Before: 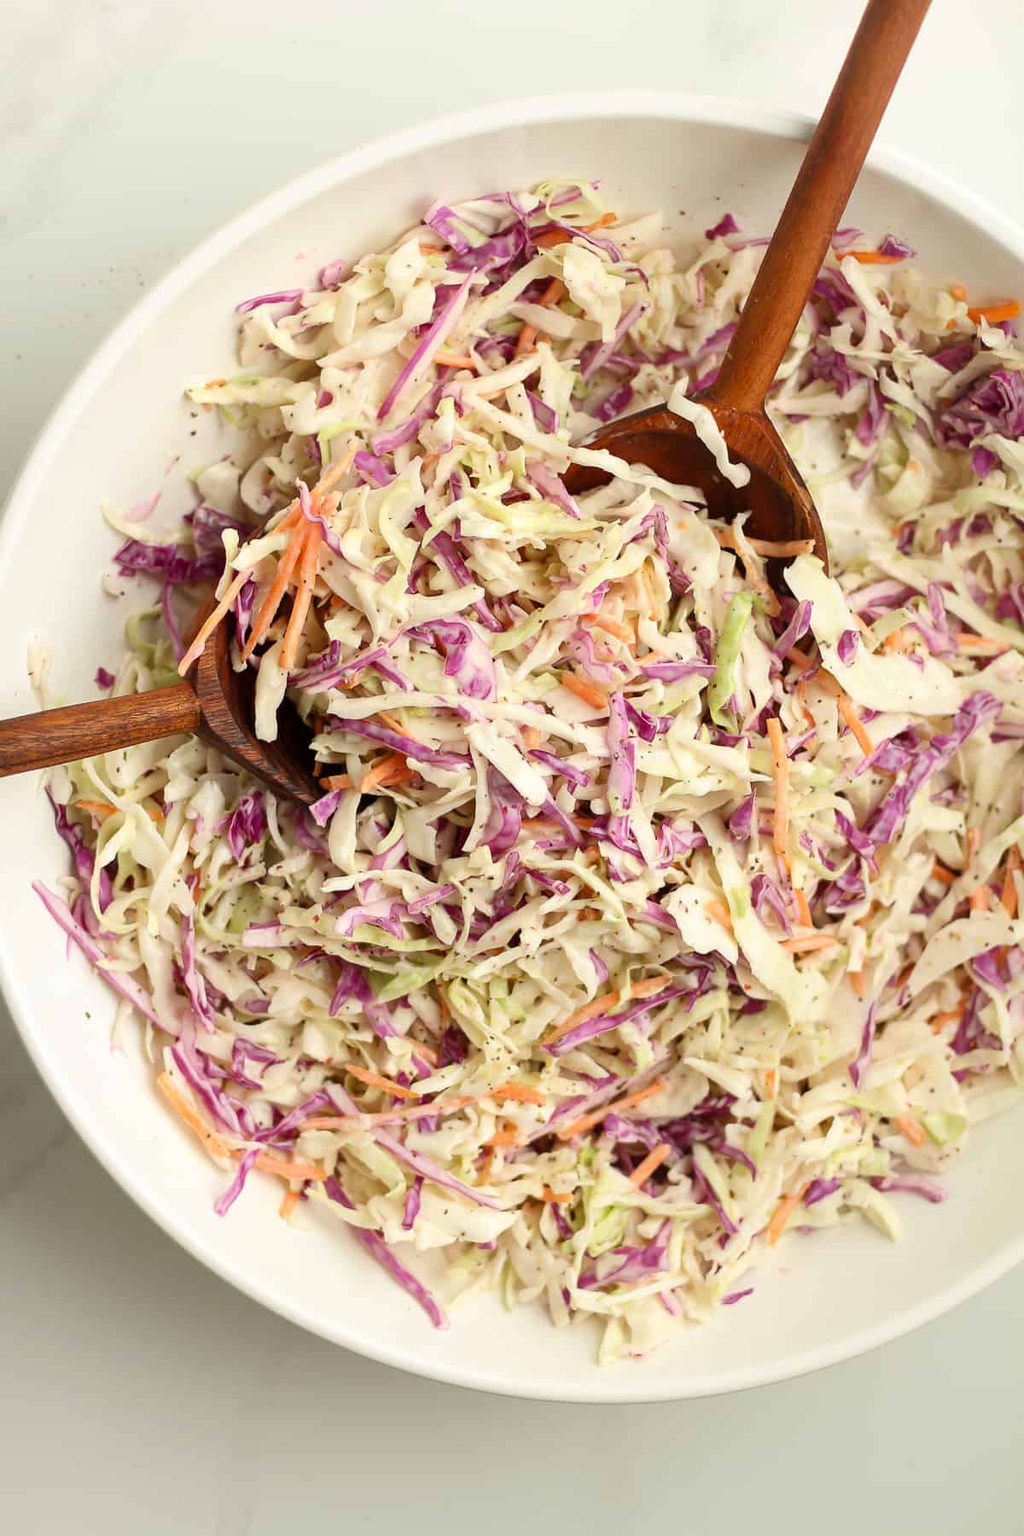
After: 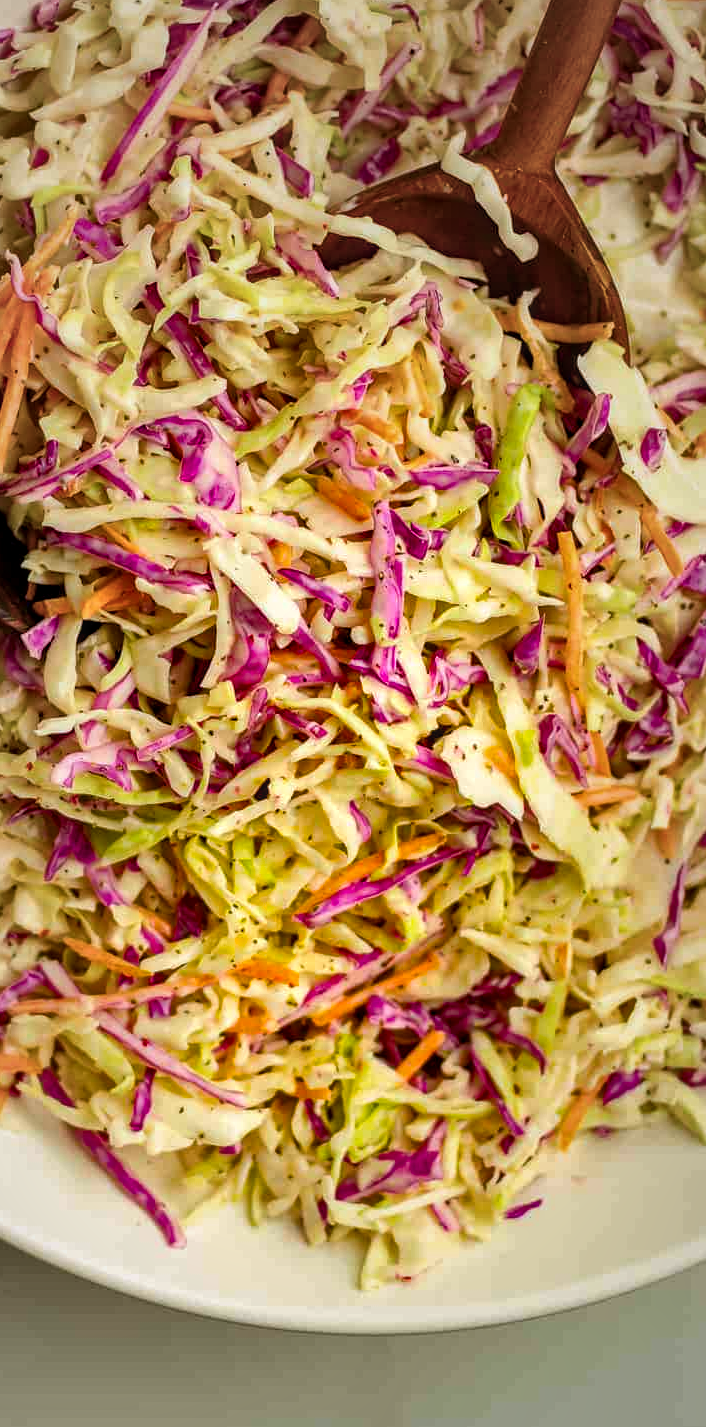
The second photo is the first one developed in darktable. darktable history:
shadows and highlights: low approximation 0.01, soften with gaussian
local contrast: detail 130%
crop and rotate: left 28.47%, top 17.228%, right 12.671%, bottom 3.456%
tone equalizer: on, module defaults
color balance rgb: linear chroma grading › global chroma 41.804%, perceptual saturation grading › global saturation 25.648%
vignetting: fall-off start 18.66%, fall-off radius 137.6%, center (-0.034, 0.148), width/height ratio 0.617, shape 0.587
haze removal: strength 0.299, distance 0.247, compatibility mode true, adaptive false
